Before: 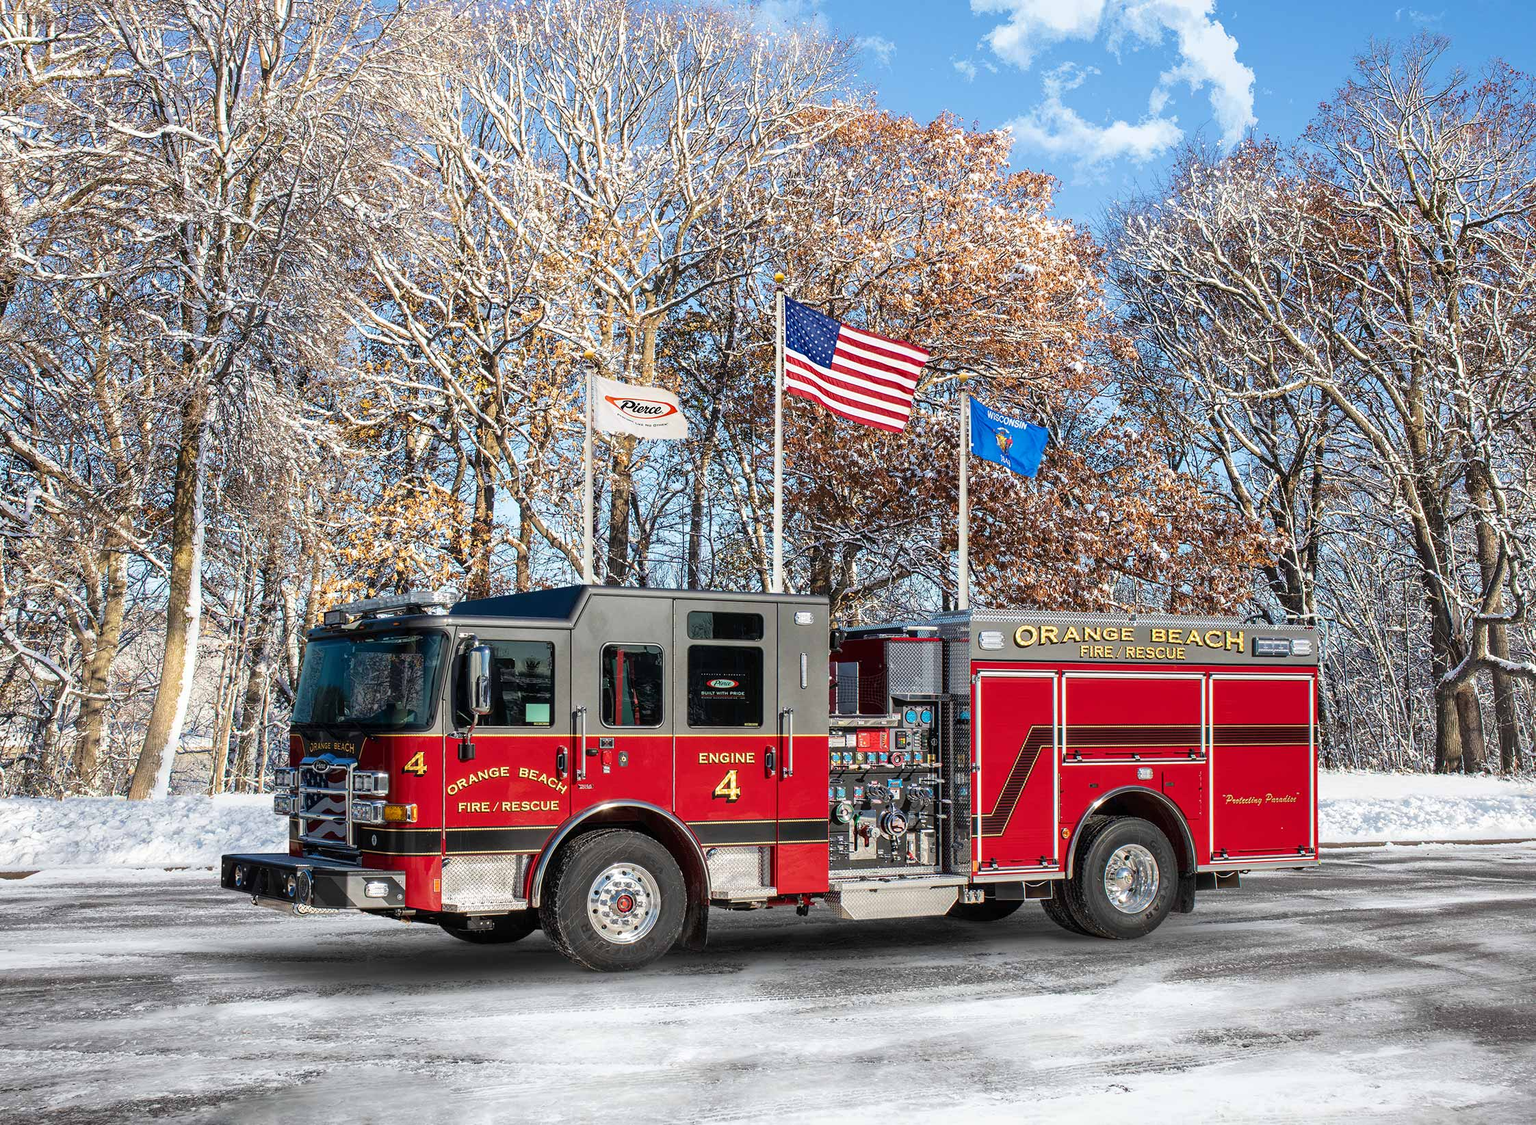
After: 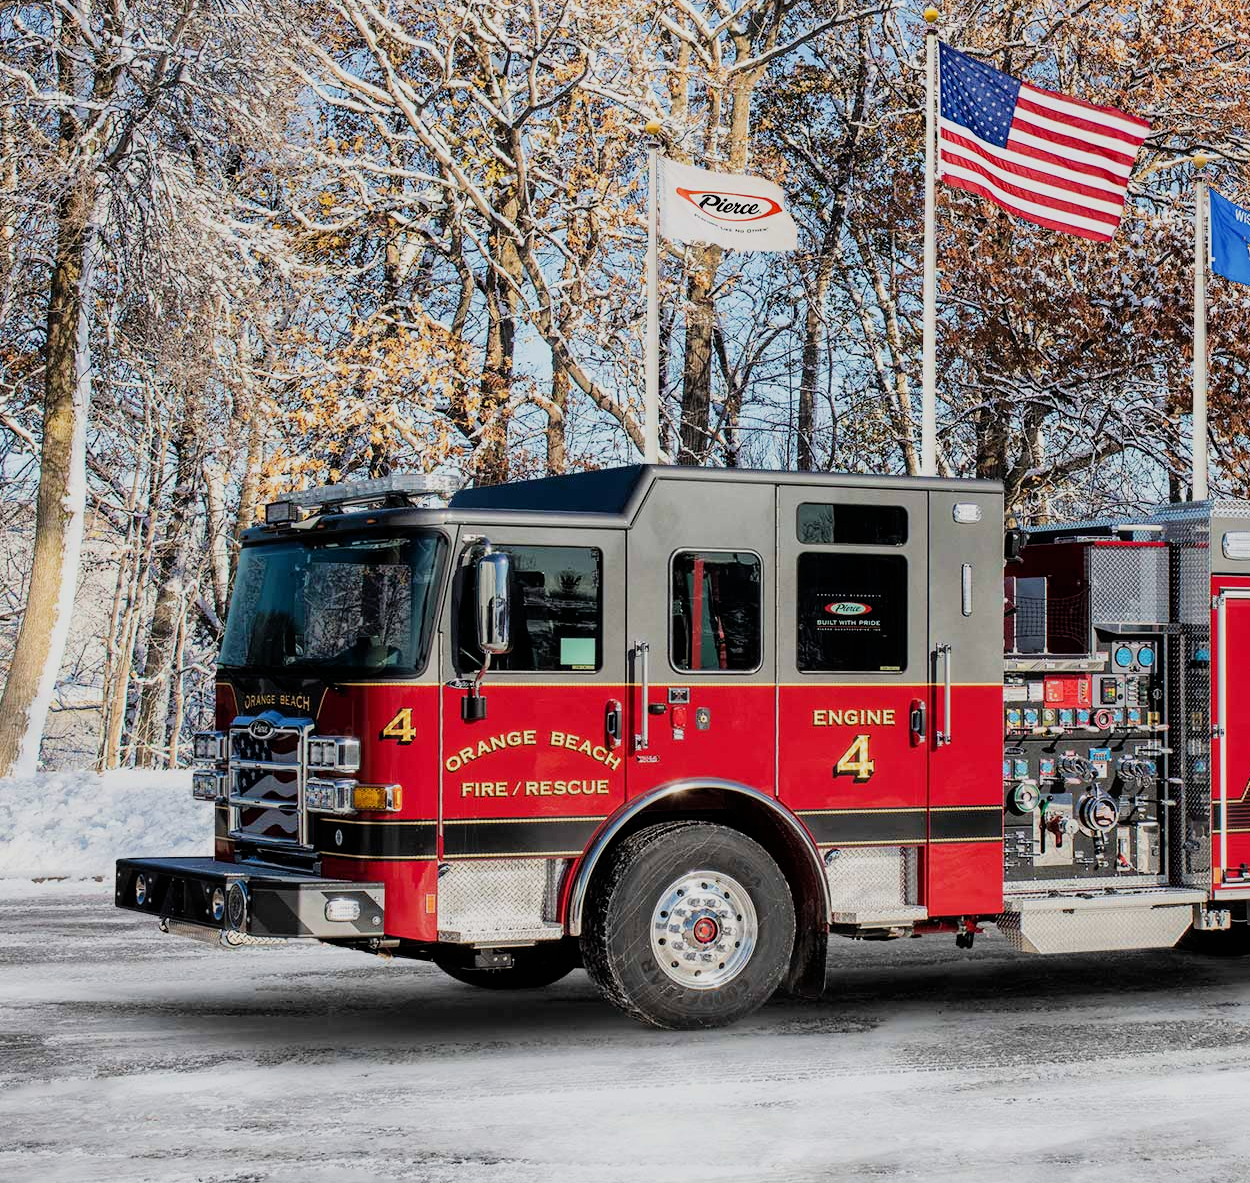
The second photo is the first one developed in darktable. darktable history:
crop: left 9.282%, top 23.773%, right 35.017%, bottom 4.301%
filmic rgb: black relative exposure -7.65 EV, white relative exposure 4.56 EV, threshold 5.98 EV, hardness 3.61, contrast 1.053, enable highlight reconstruction true
exposure: exposure 0.202 EV, compensate highlight preservation false
